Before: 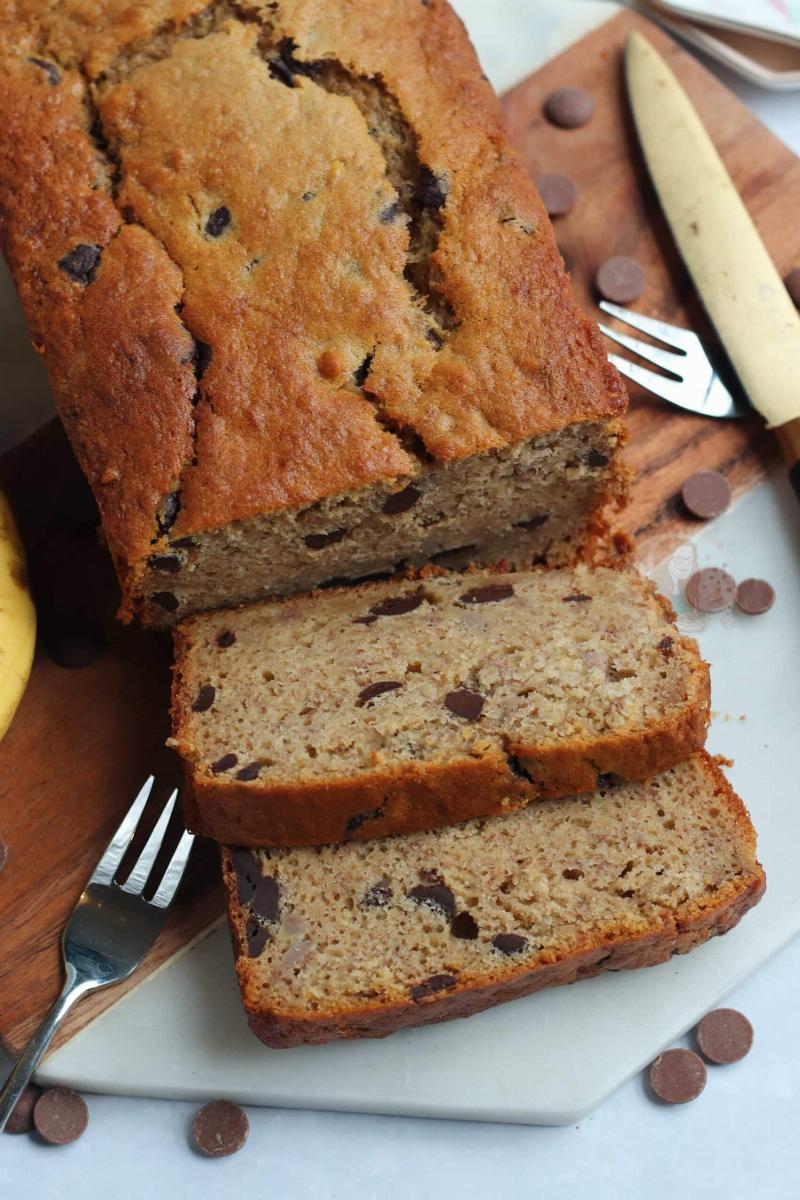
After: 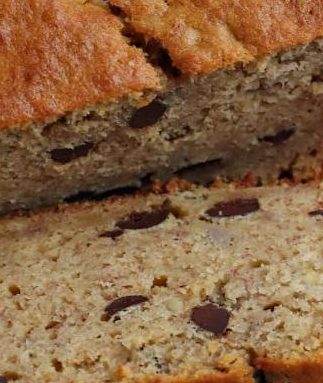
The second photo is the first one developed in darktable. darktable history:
color balance rgb: on, module defaults
haze removal: compatibility mode true, adaptive false
crop: left 31.751%, top 32.172%, right 27.8%, bottom 35.83%
